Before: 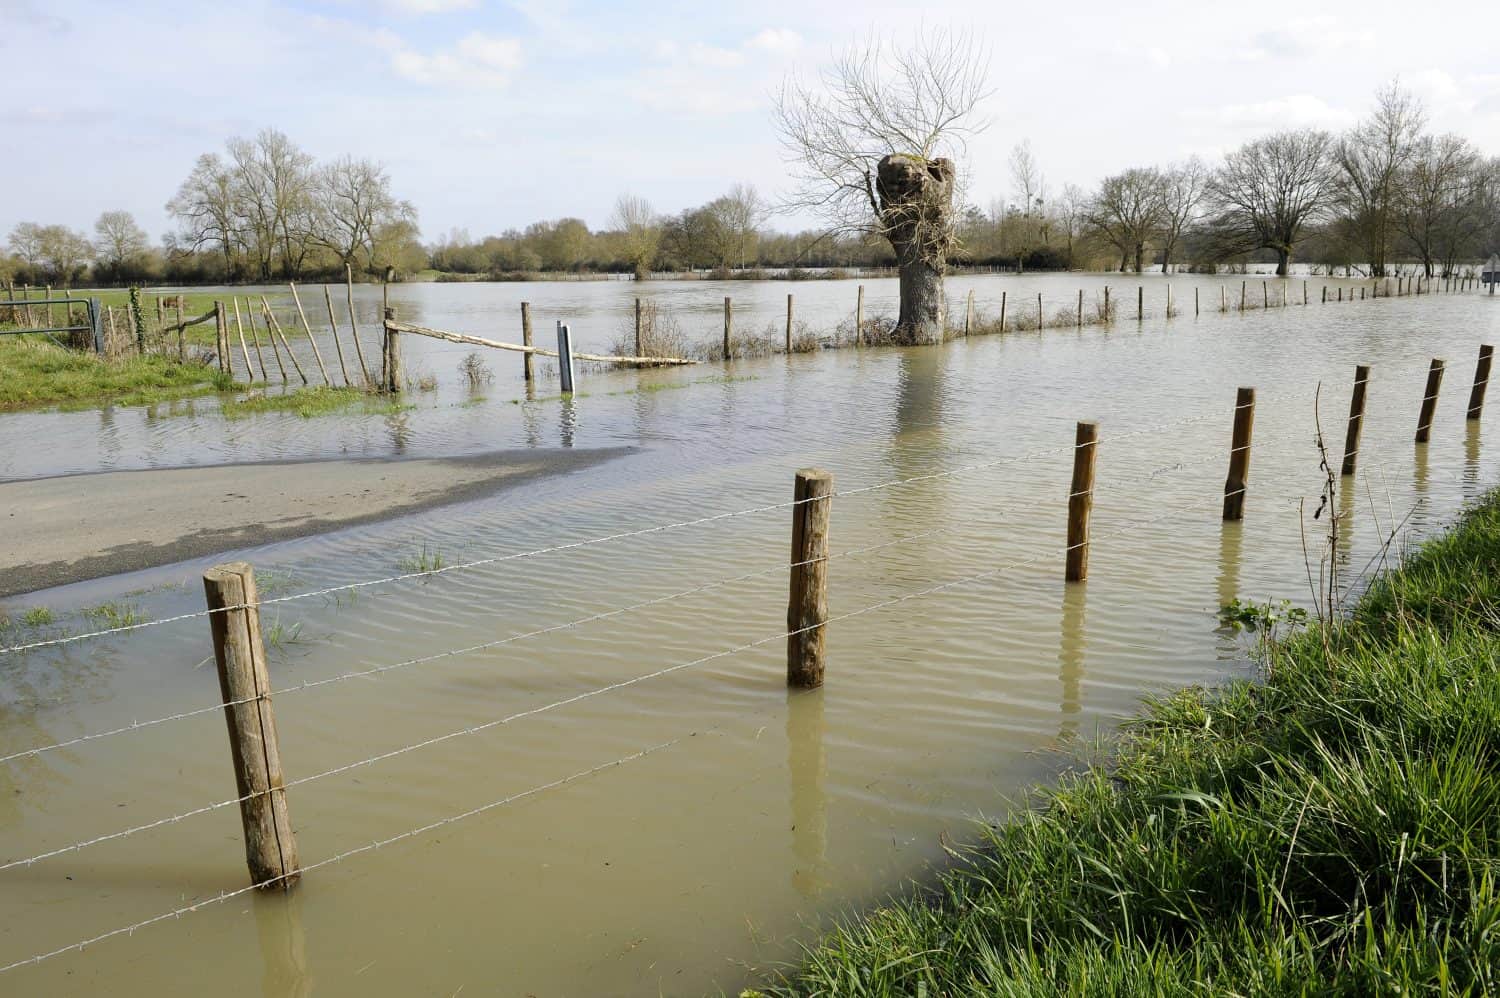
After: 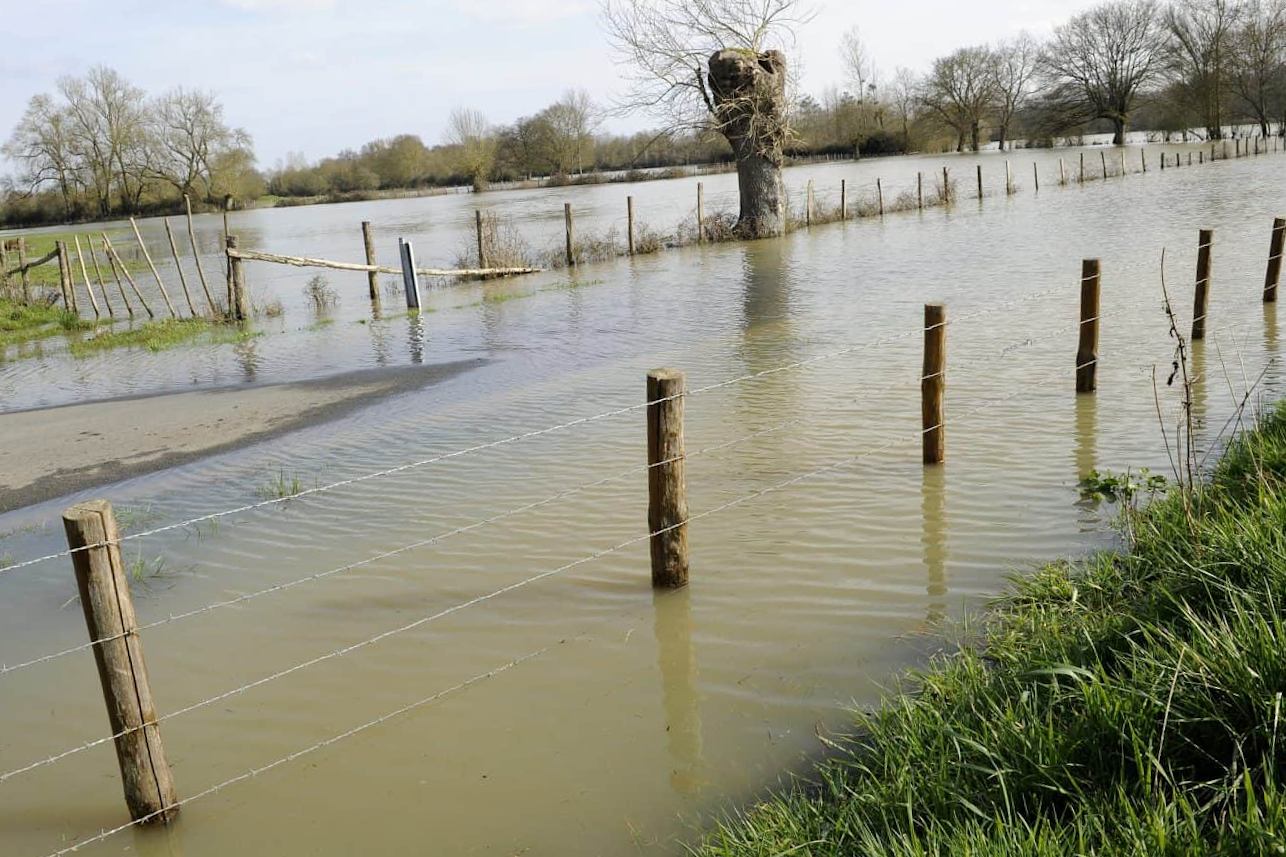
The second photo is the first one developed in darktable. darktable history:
crop and rotate: angle 3.8°, left 5.923%, top 5.711%
